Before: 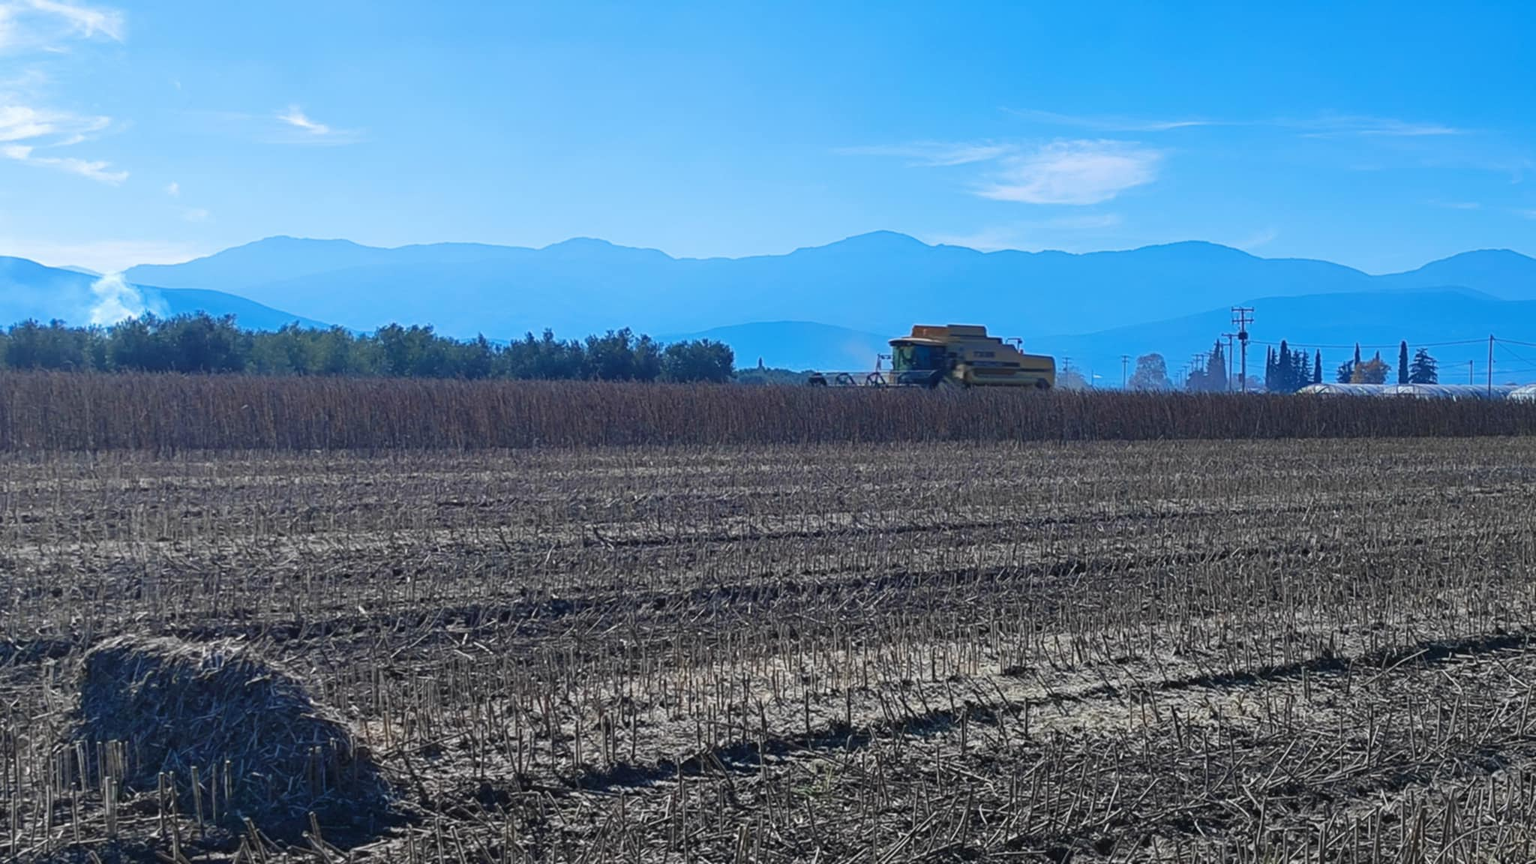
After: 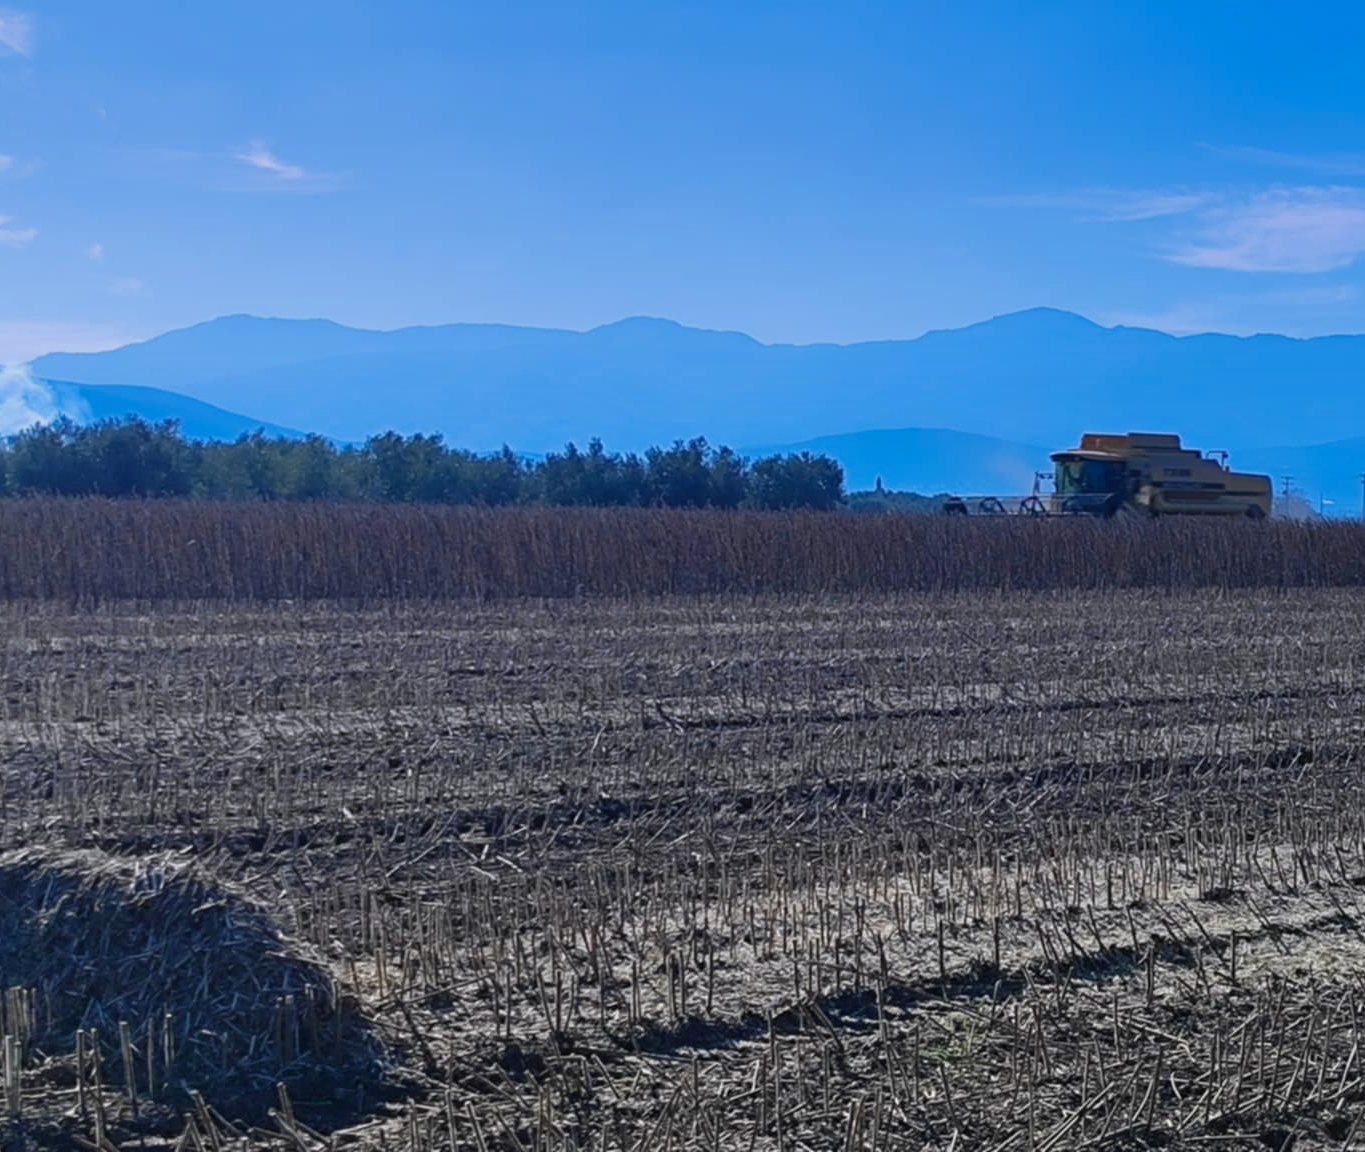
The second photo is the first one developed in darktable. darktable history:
graduated density: hue 238.83°, saturation 50%
exposure: black level correction 0.001, compensate highlight preservation false
crop and rotate: left 6.617%, right 26.717%
